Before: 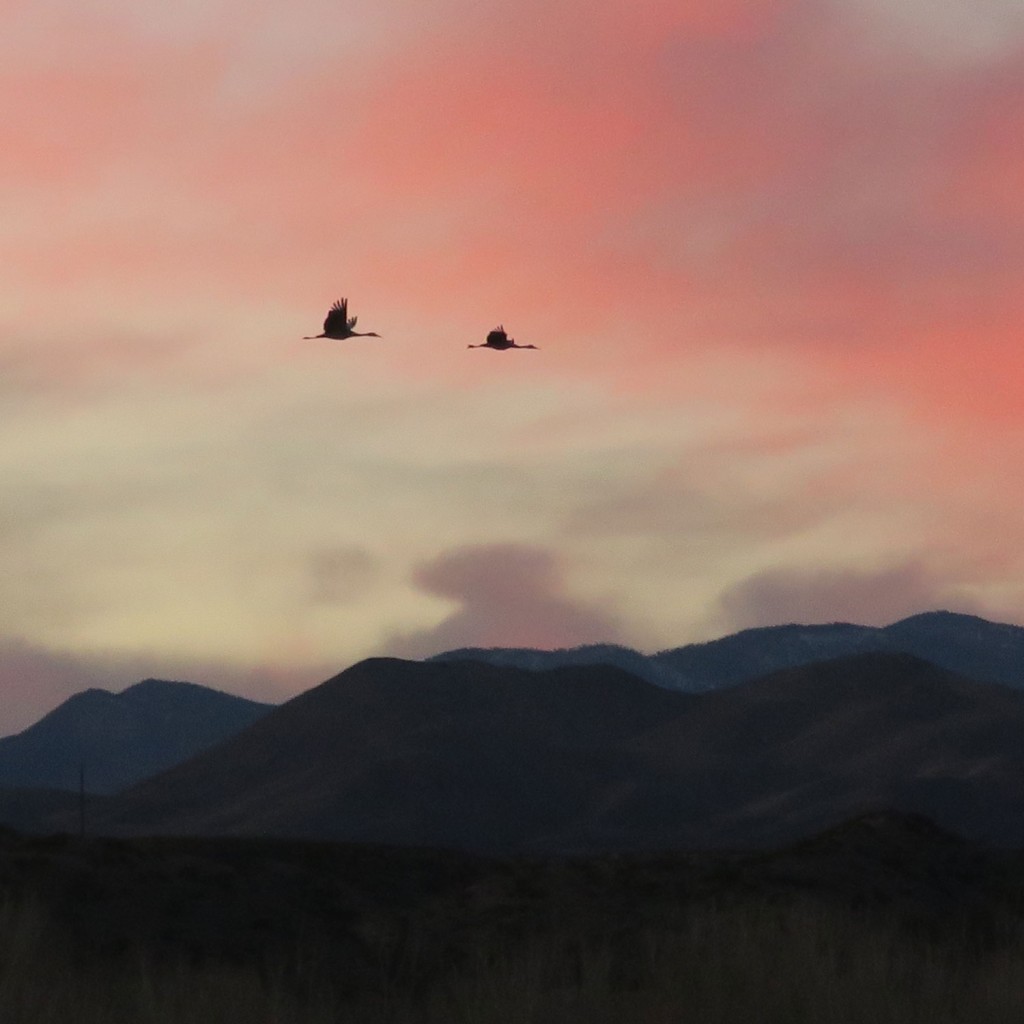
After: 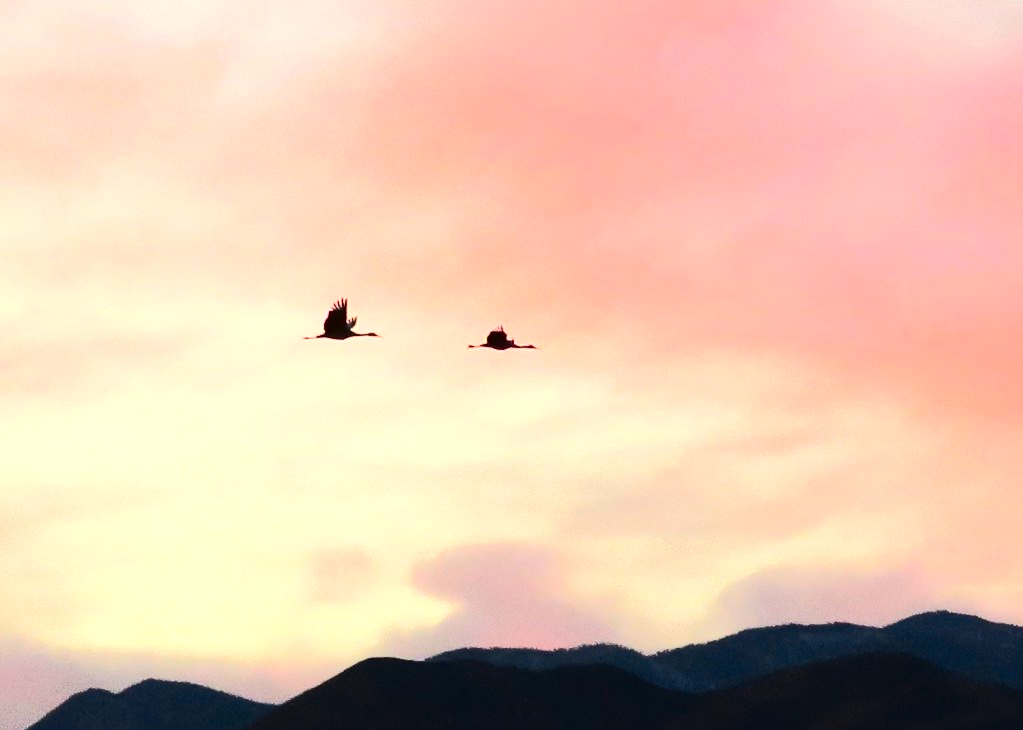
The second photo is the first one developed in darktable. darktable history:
tone curve: curves: ch0 [(0, 0) (0.003, 0.002) (0.011, 0.002) (0.025, 0.002) (0.044, 0.007) (0.069, 0.014) (0.1, 0.026) (0.136, 0.04) (0.177, 0.061) (0.224, 0.1) (0.277, 0.151) (0.335, 0.198) (0.399, 0.272) (0.468, 0.387) (0.543, 0.553) (0.623, 0.716) (0.709, 0.8) (0.801, 0.855) (0.898, 0.897) (1, 1)], color space Lab, independent channels, preserve colors none
exposure: black level correction 0, exposure 1.199 EV, compensate highlight preservation false
contrast brightness saturation: contrast 0.127, brightness -0.055, saturation 0.15
crop: right 0%, bottom 28.668%
